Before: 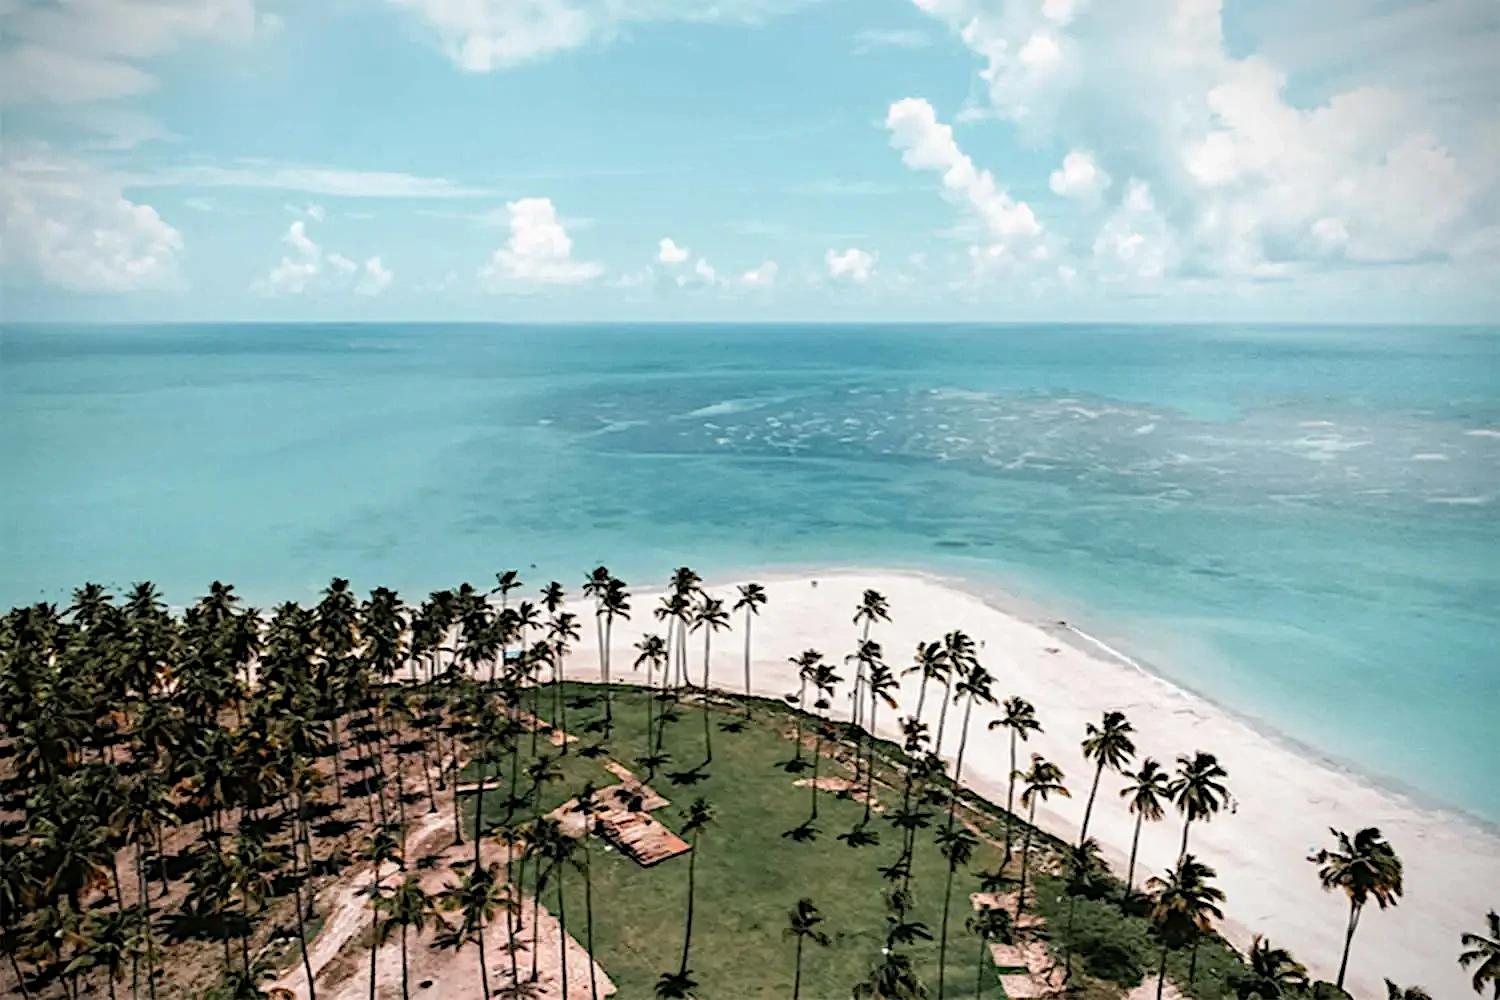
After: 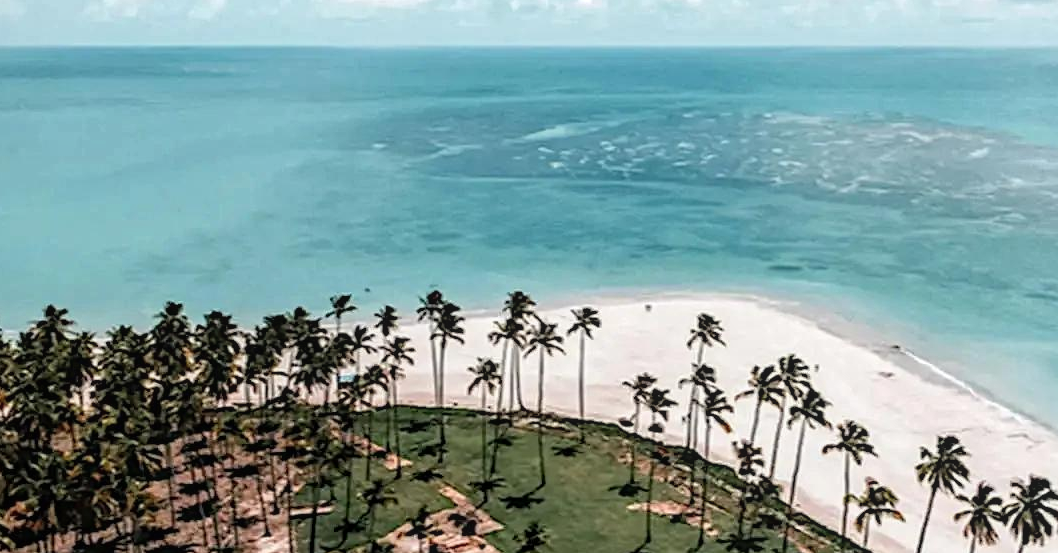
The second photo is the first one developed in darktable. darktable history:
crop: left 11.123%, top 27.61%, right 18.3%, bottom 17.034%
local contrast: detail 115%
